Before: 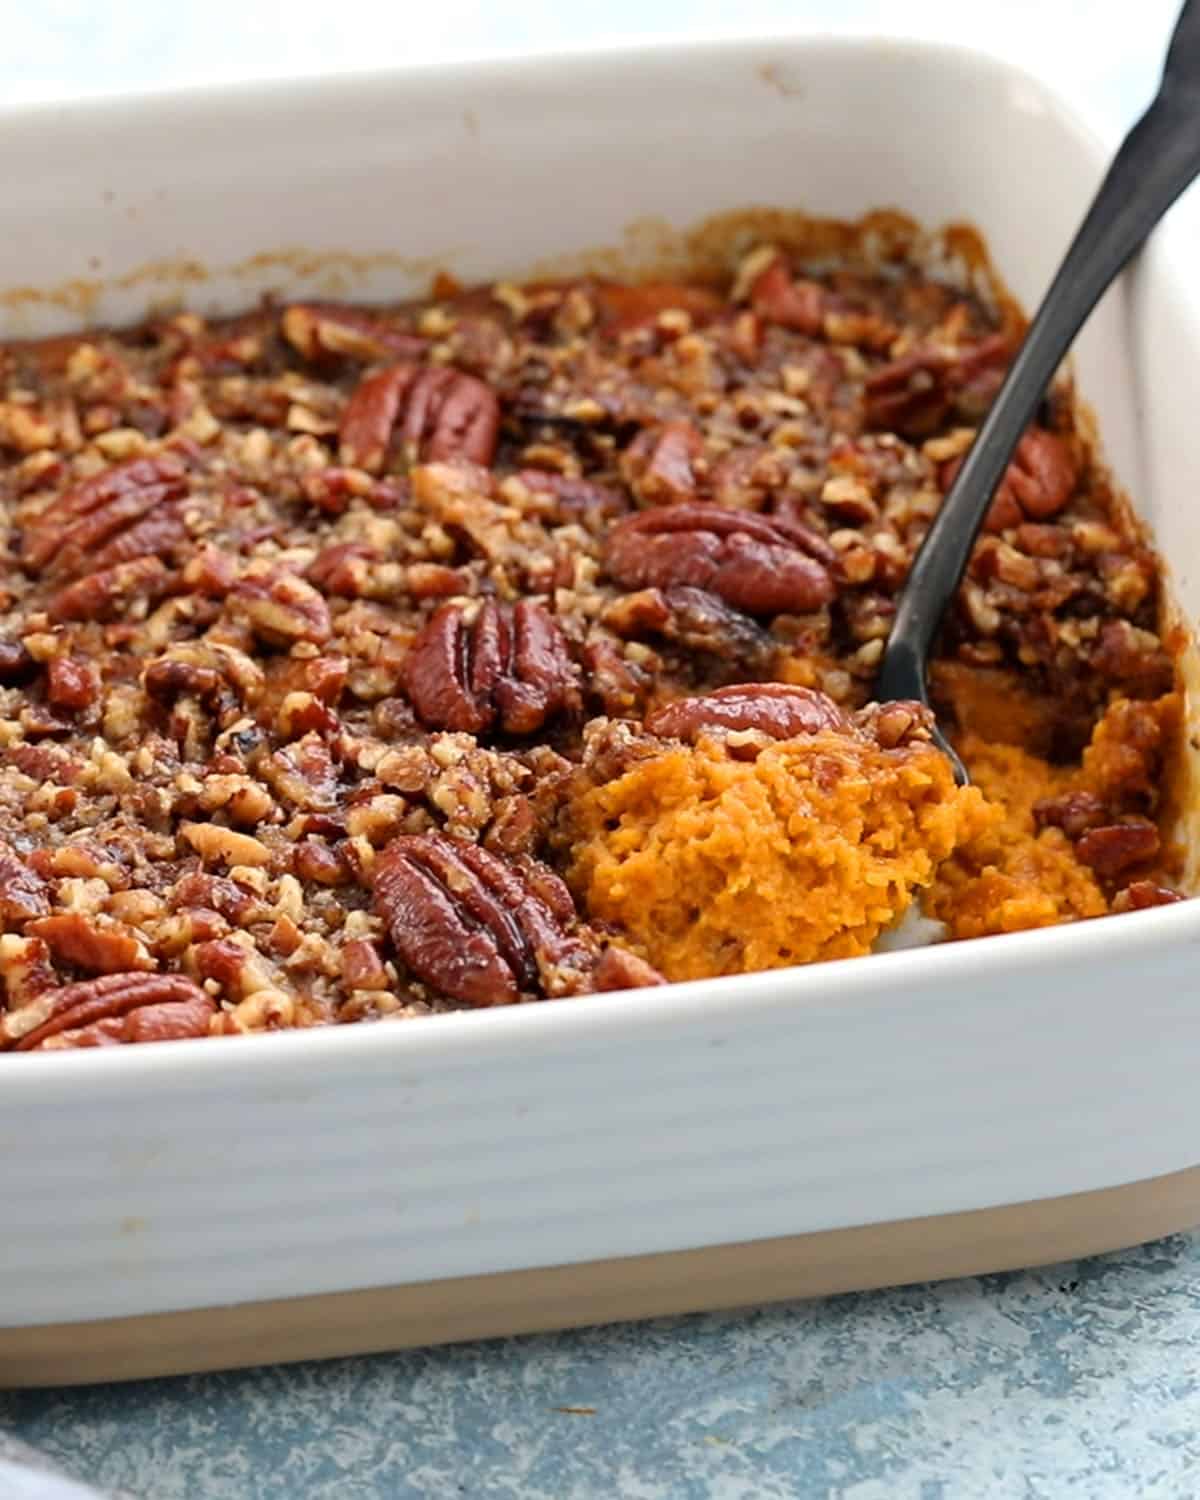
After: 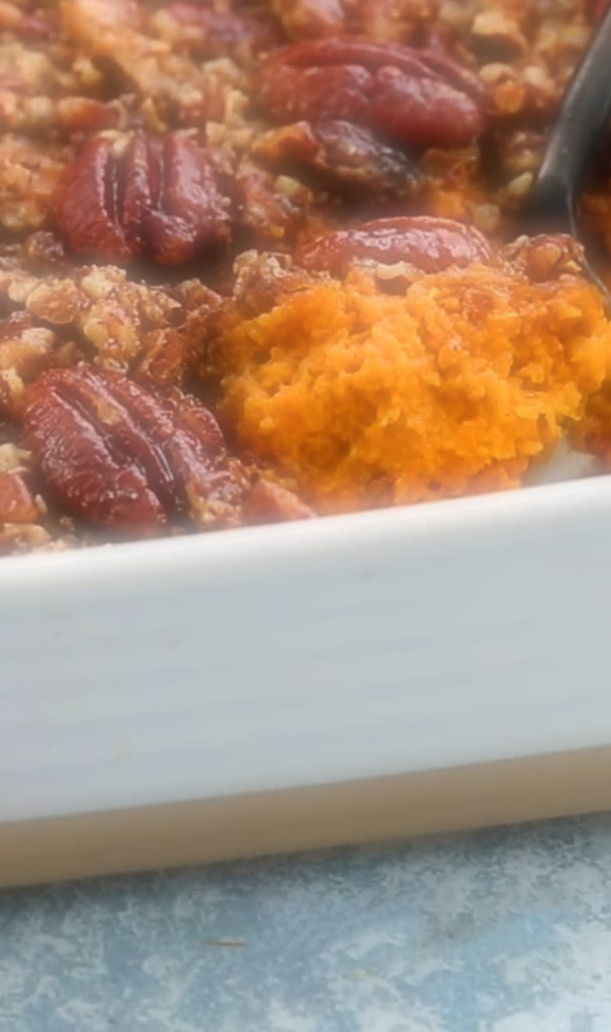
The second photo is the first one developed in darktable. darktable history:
crop and rotate: left 29.237%, top 31.152%, right 19.807%
soften: on, module defaults
